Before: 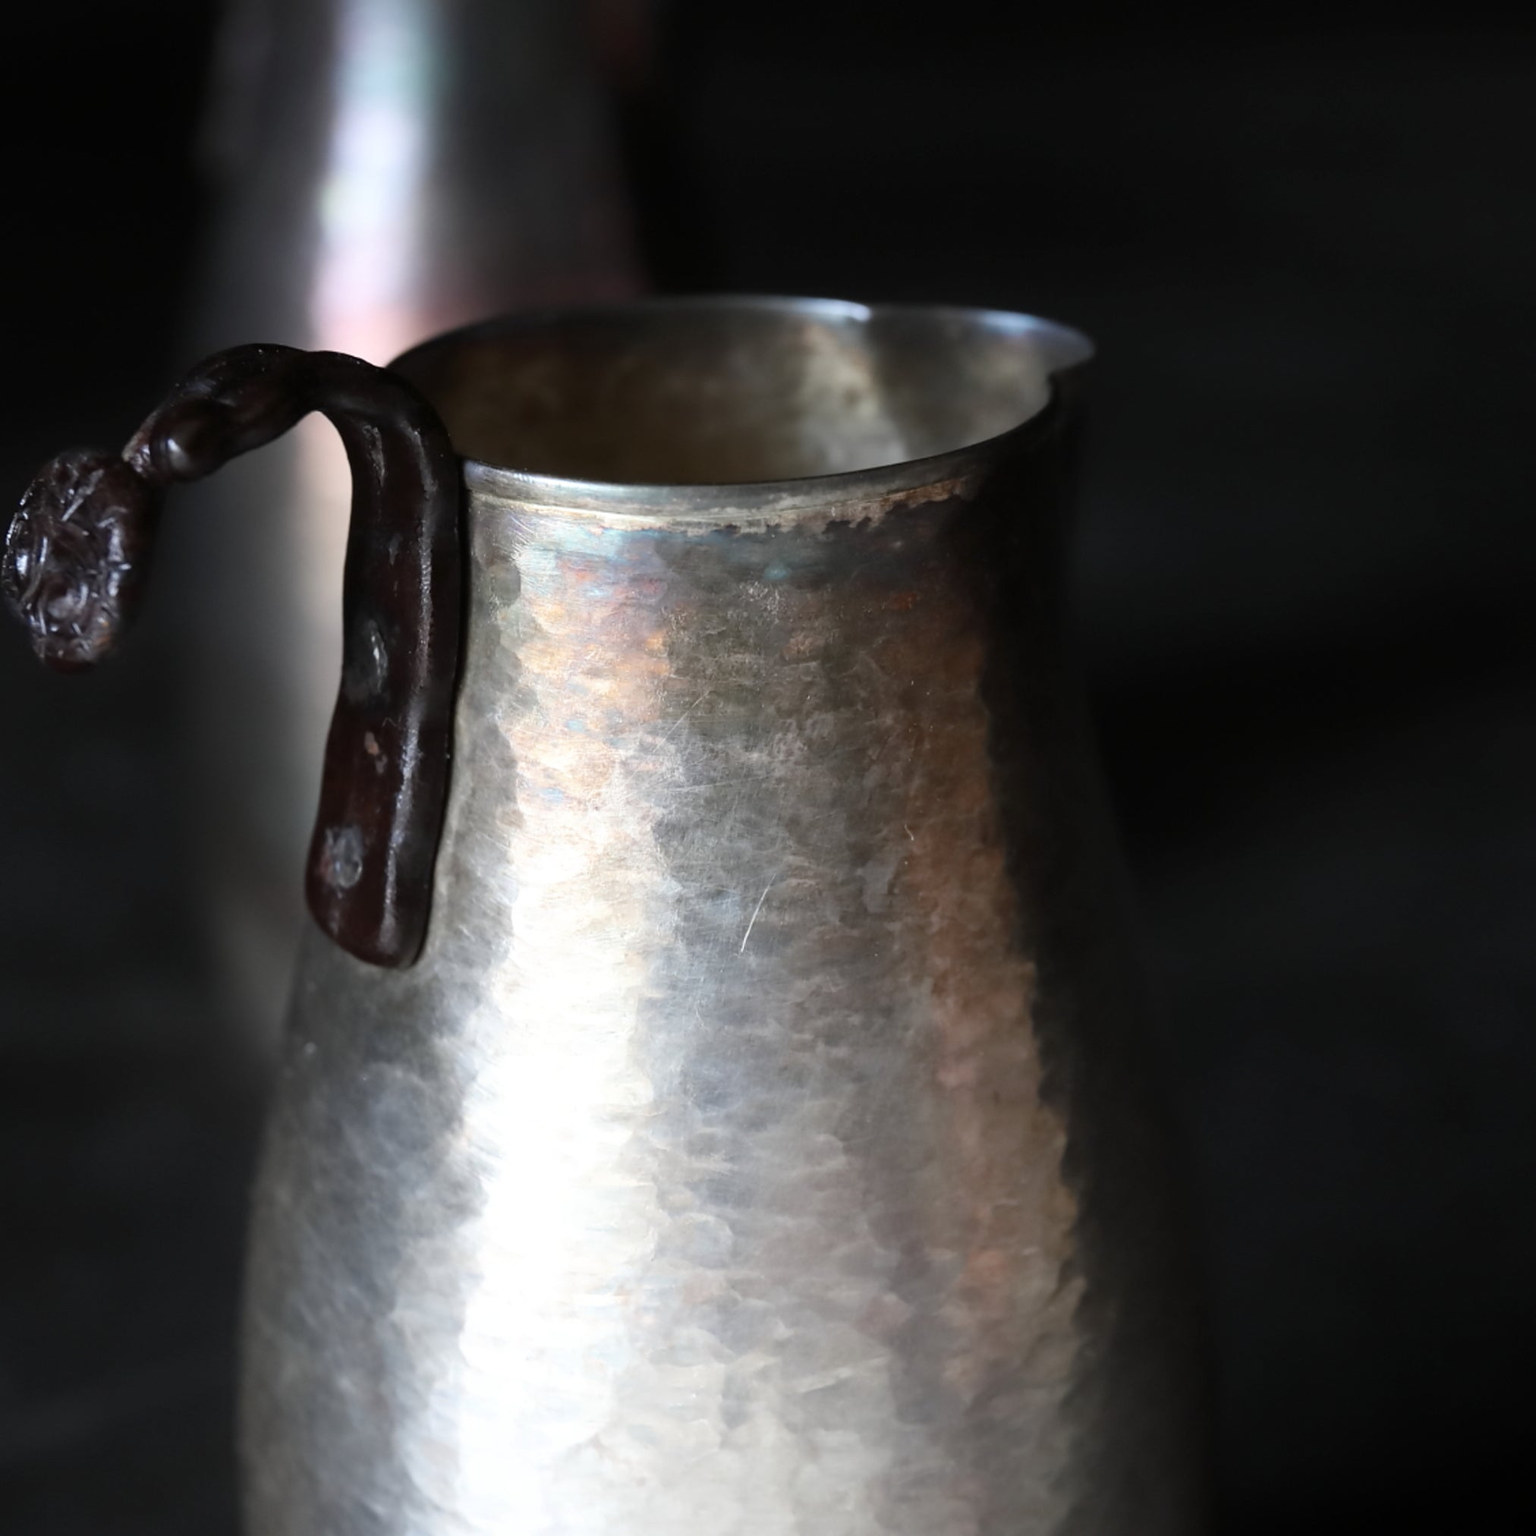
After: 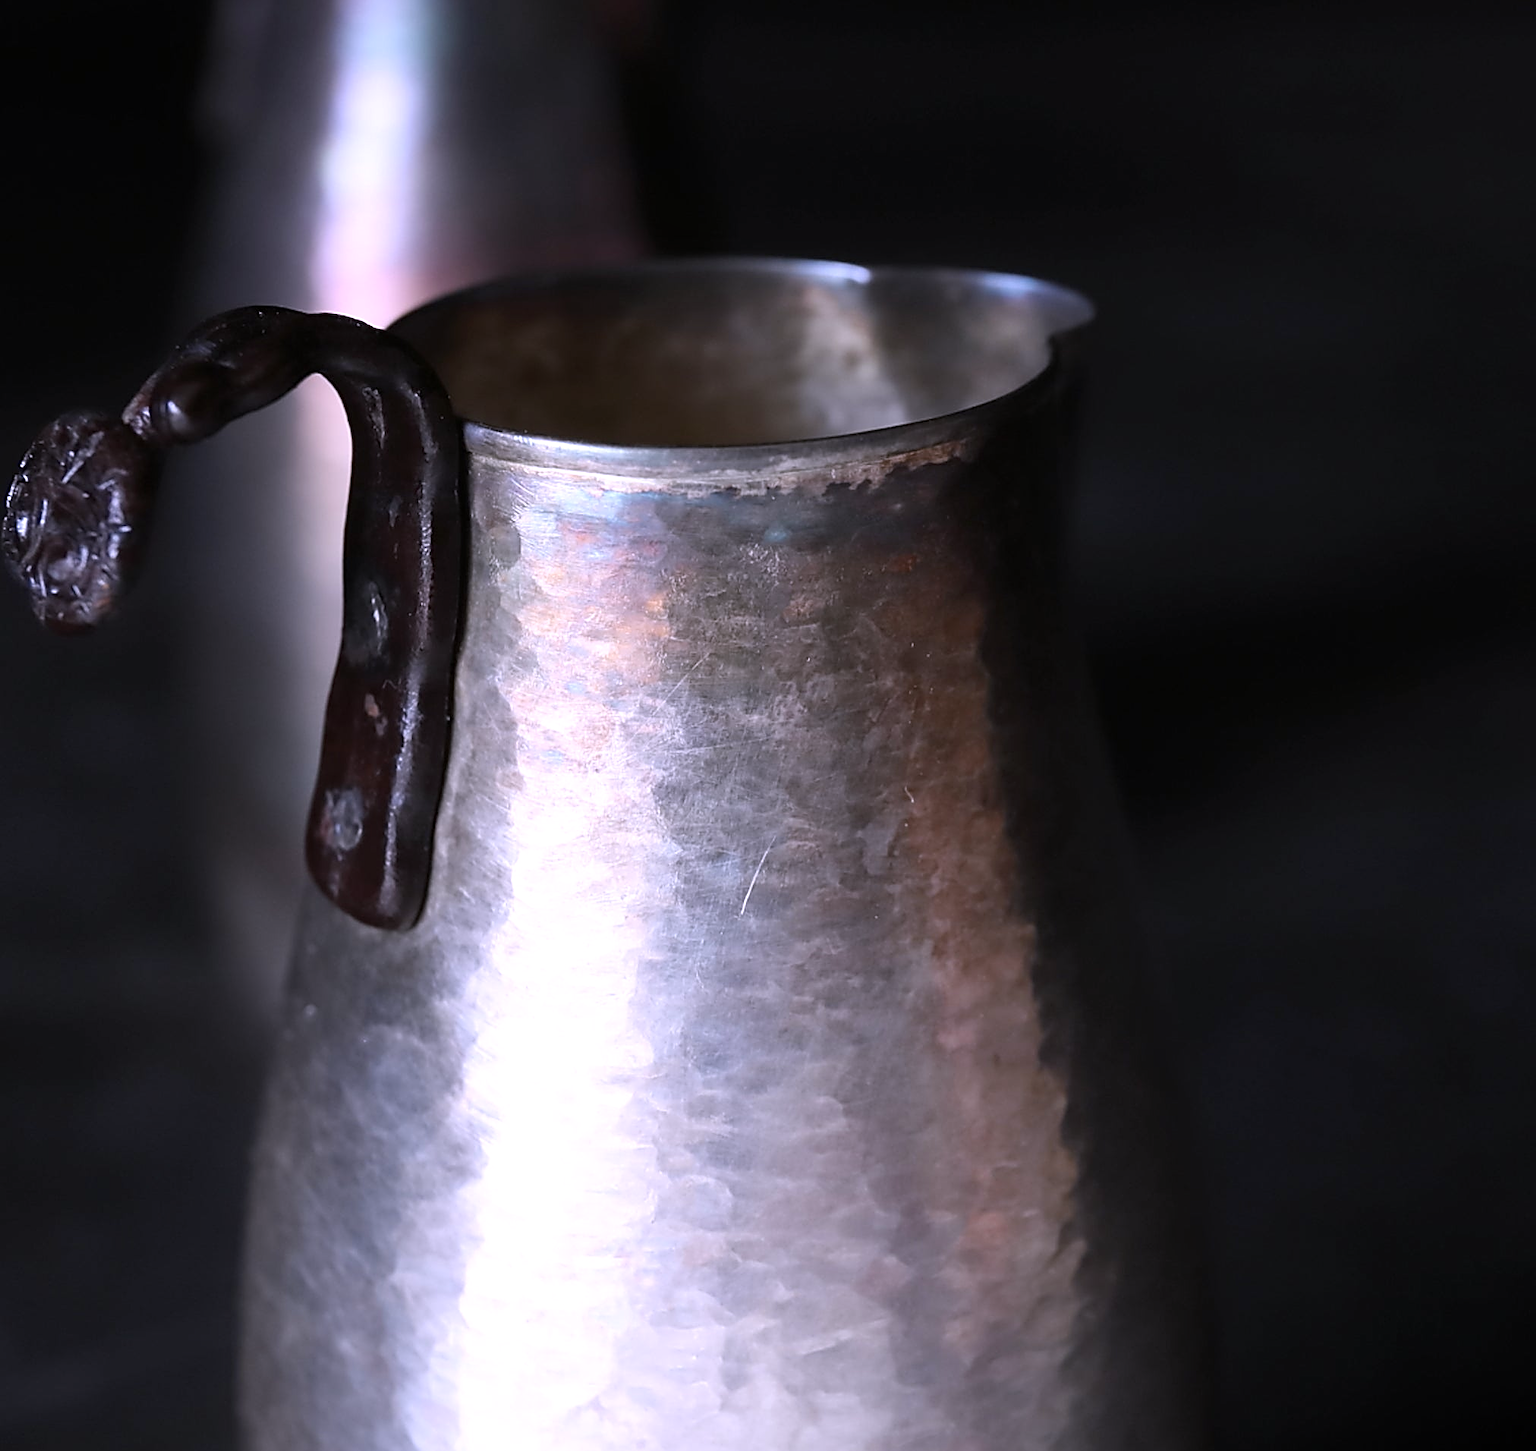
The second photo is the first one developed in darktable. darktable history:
sharpen: amount 0.901
white balance: red 1.042, blue 1.17
crop and rotate: top 2.479%, bottom 3.018%
local contrast: mode bilateral grid, contrast 15, coarseness 36, detail 105%, midtone range 0.2
